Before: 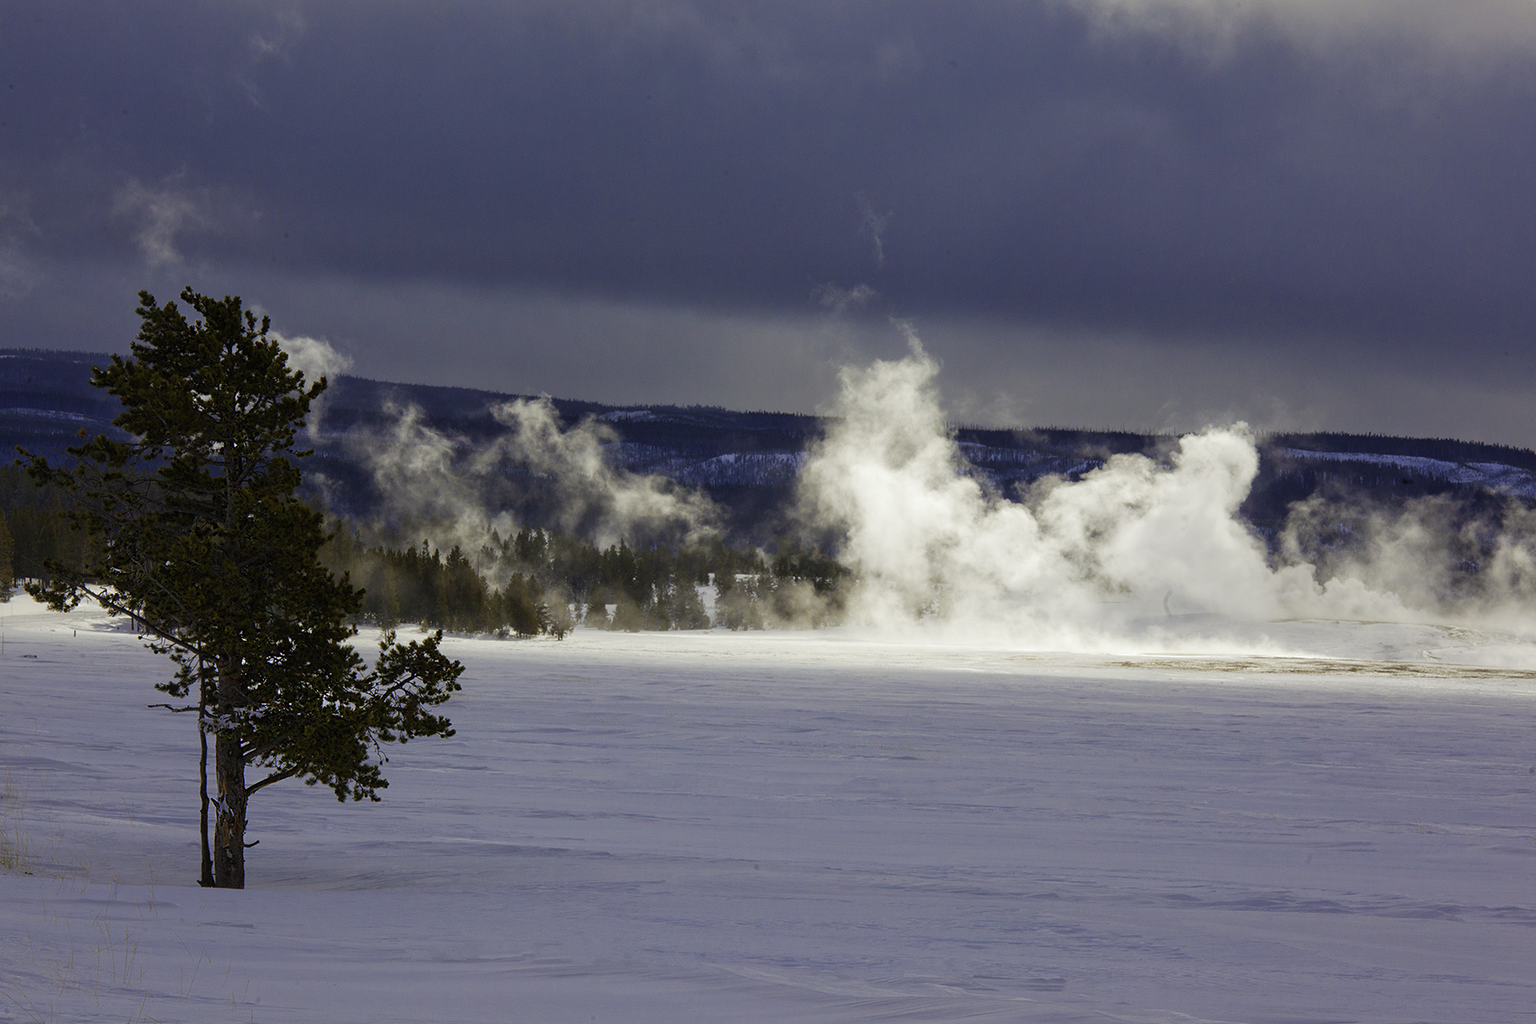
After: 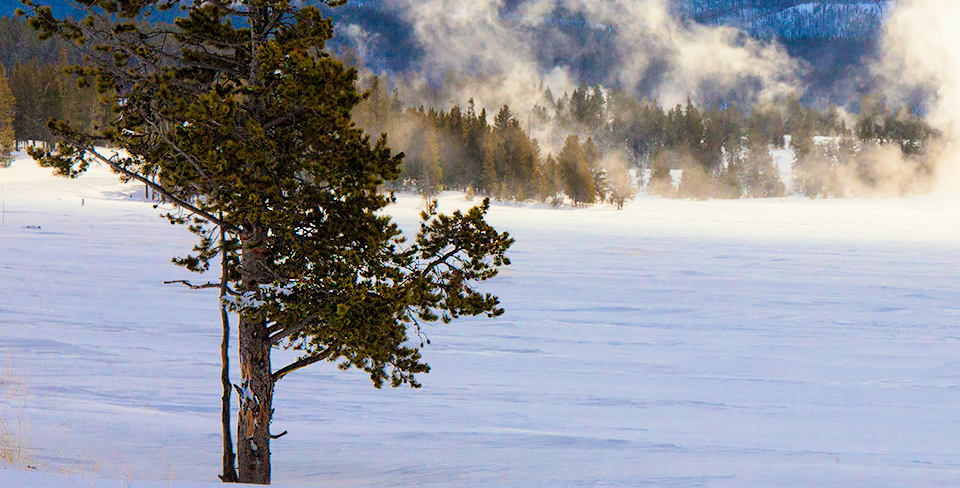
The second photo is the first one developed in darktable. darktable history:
filmic rgb: black relative exposure -7.65 EV, white relative exposure 4.56 EV, hardness 3.61, contrast 1.054, color science v6 (2022)
exposure: black level correction 0, exposure 1.499 EV, compensate highlight preservation false
crop: top 44.047%, right 43.484%, bottom 12.868%
